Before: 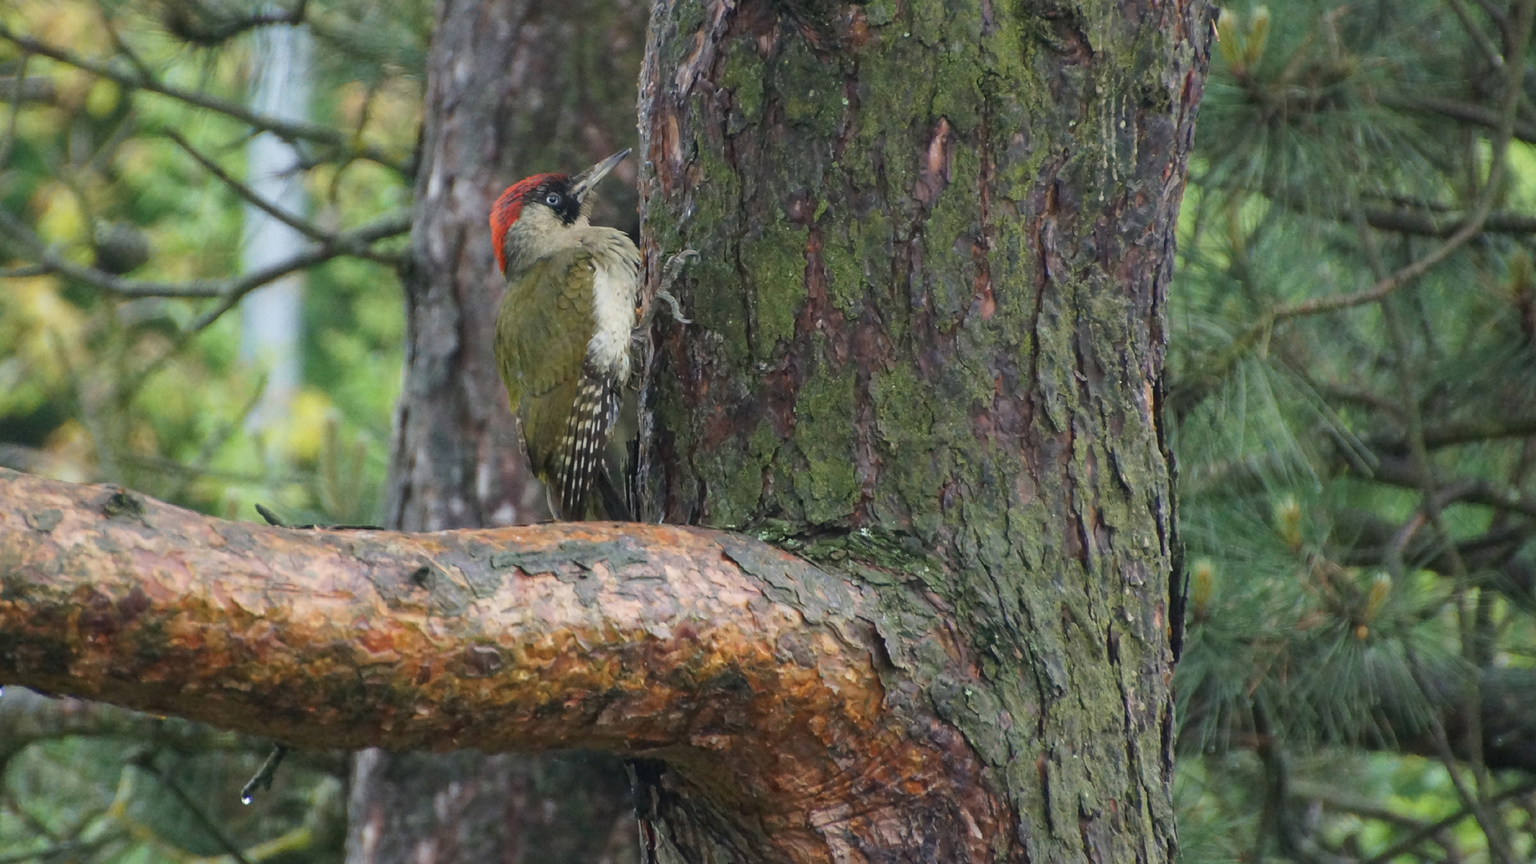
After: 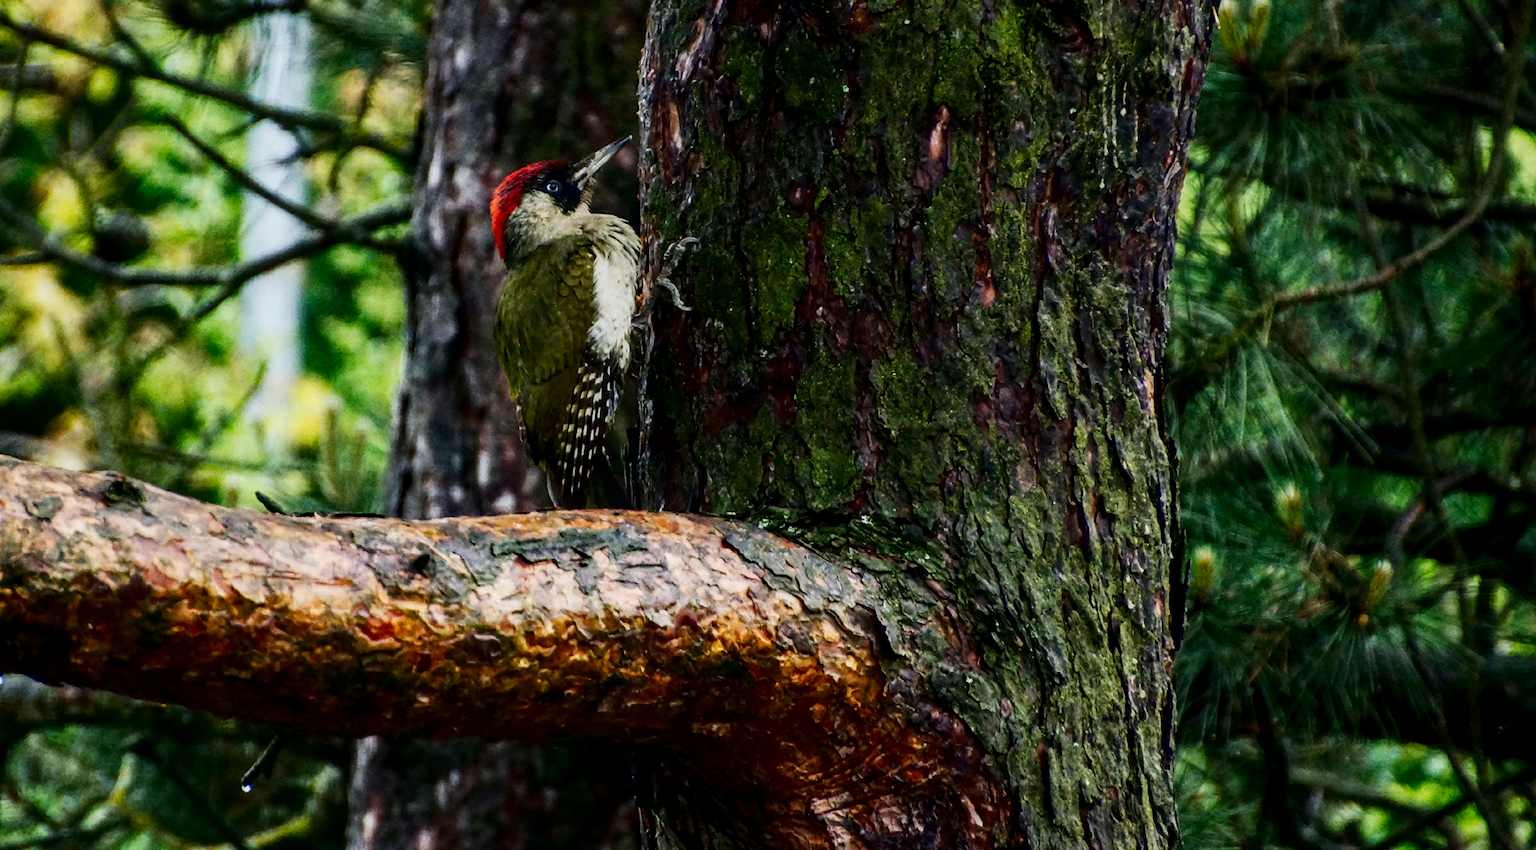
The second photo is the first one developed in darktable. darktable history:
tone curve: curves: ch0 [(0, 0) (0.078, 0.052) (0.236, 0.22) (0.427, 0.472) (0.508, 0.586) (0.654, 0.742) (0.793, 0.851) (0.994, 0.974)]; ch1 [(0, 0) (0.161, 0.092) (0.35, 0.33) (0.392, 0.392) (0.456, 0.456) (0.505, 0.502) (0.537, 0.518) (0.553, 0.534) (0.602, 0.579) (0.718, 0.718) (1, 1)]; ch2 [(0, 0) (0.346, 0.362) (0.411, 0.412) (0.502, 0.502) (0.531, 0.521) (0.586, 0.59) (0.621, 0.604) (1, 1)], preserve colors none
local contrast: on, module defaults
crop: top 1.52%, right 0.019%
exposure: black level correction 0.017, exposure -0.009 EV, compensate exposure bias true, compensate highlight preservation false
contrast brightness saturation: contrast 0.24, brightness -0.241, saturation 0.144
